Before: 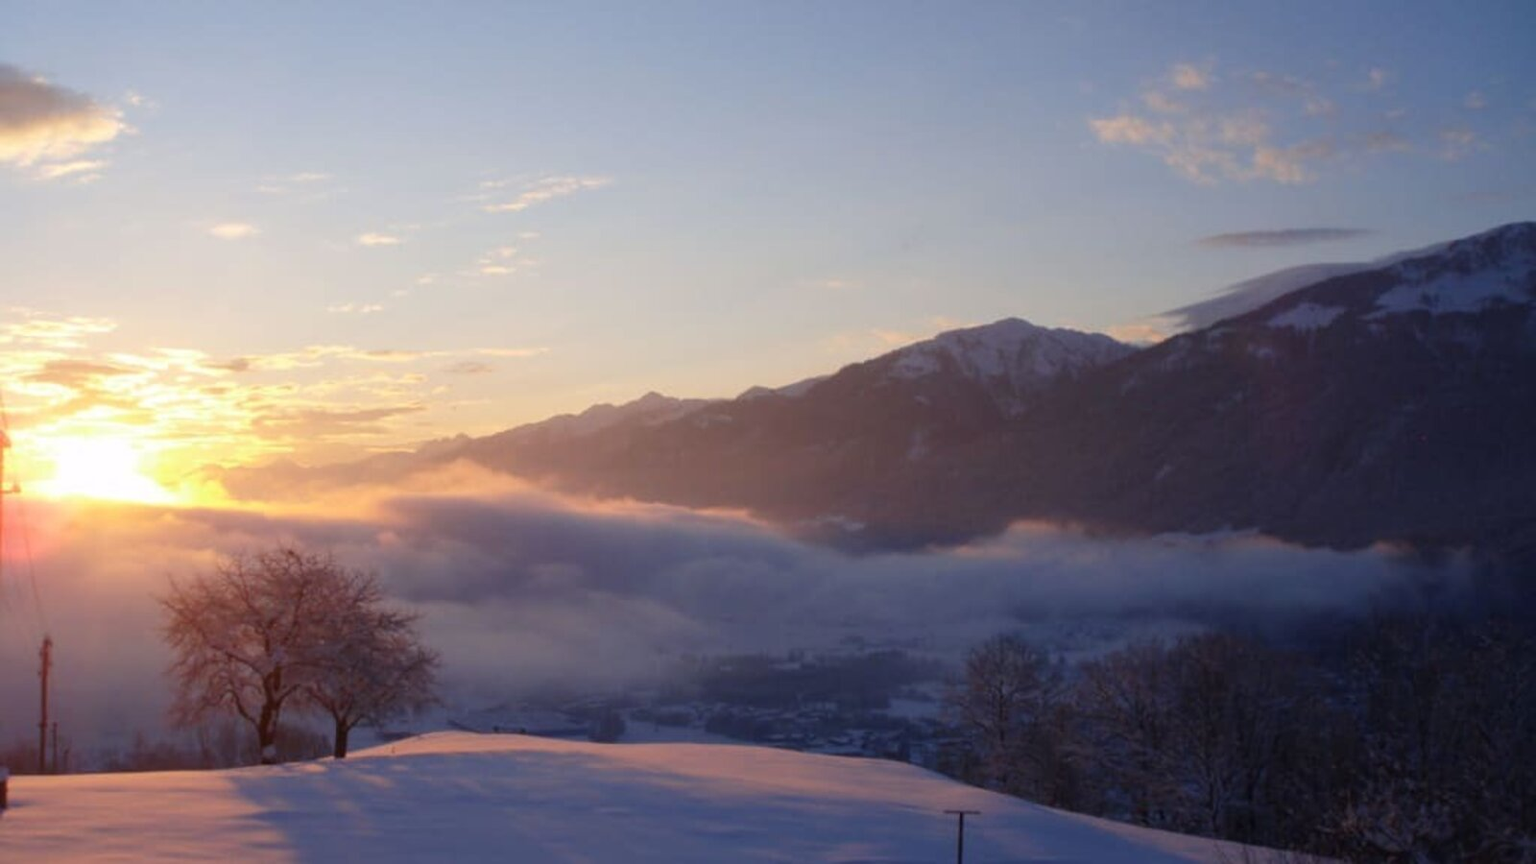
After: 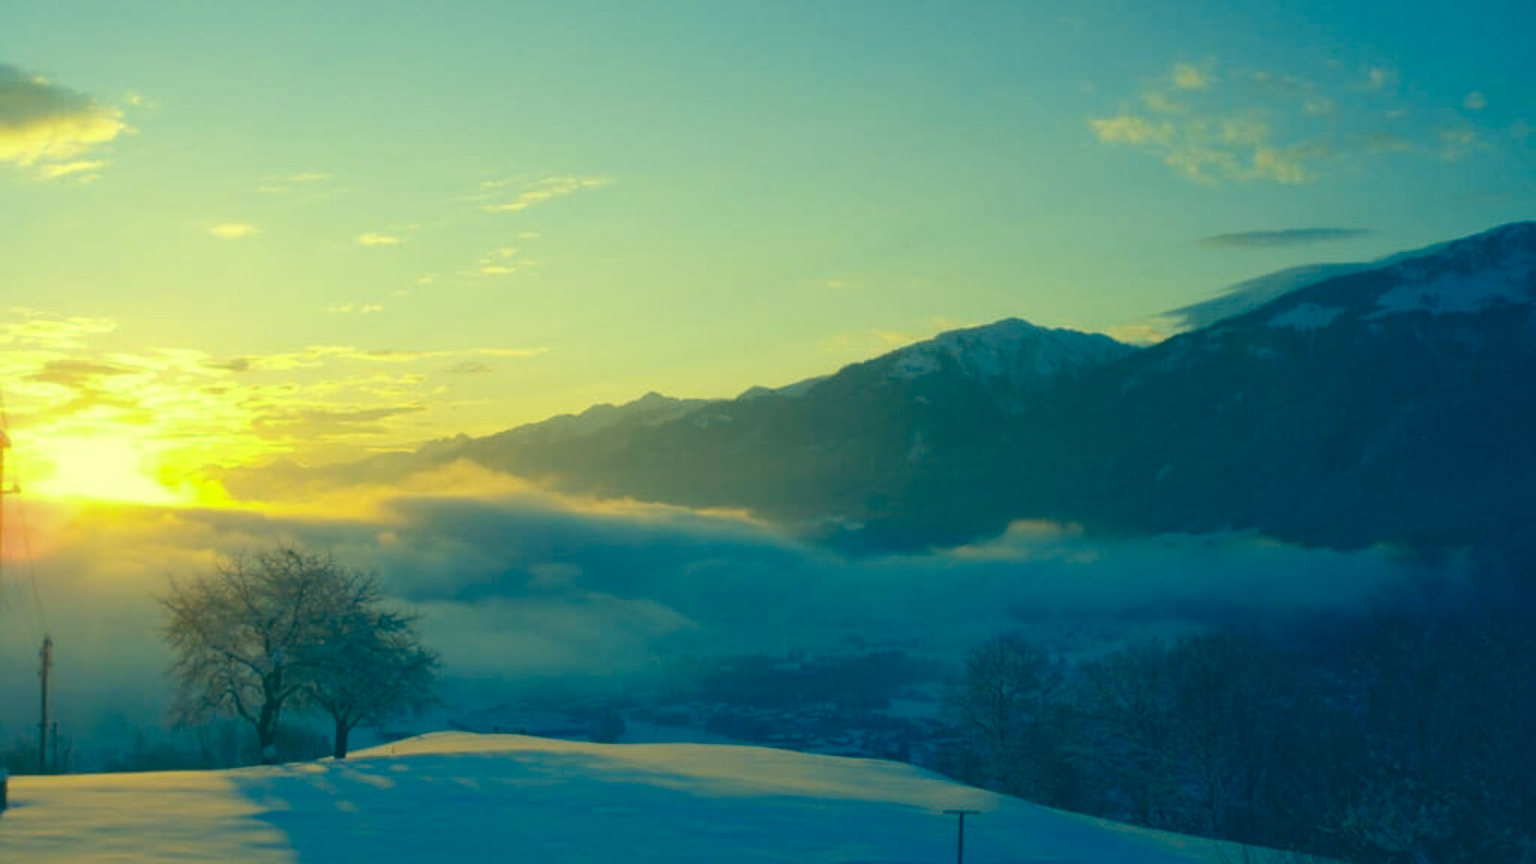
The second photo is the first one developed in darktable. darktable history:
exposure: black level correction -0.008, exposure 0.067 EV, compensate highlight preservation false
color correction: highlights a* -15.58, highlights b* 40, shadows a* -40, shadows b* -26.18
